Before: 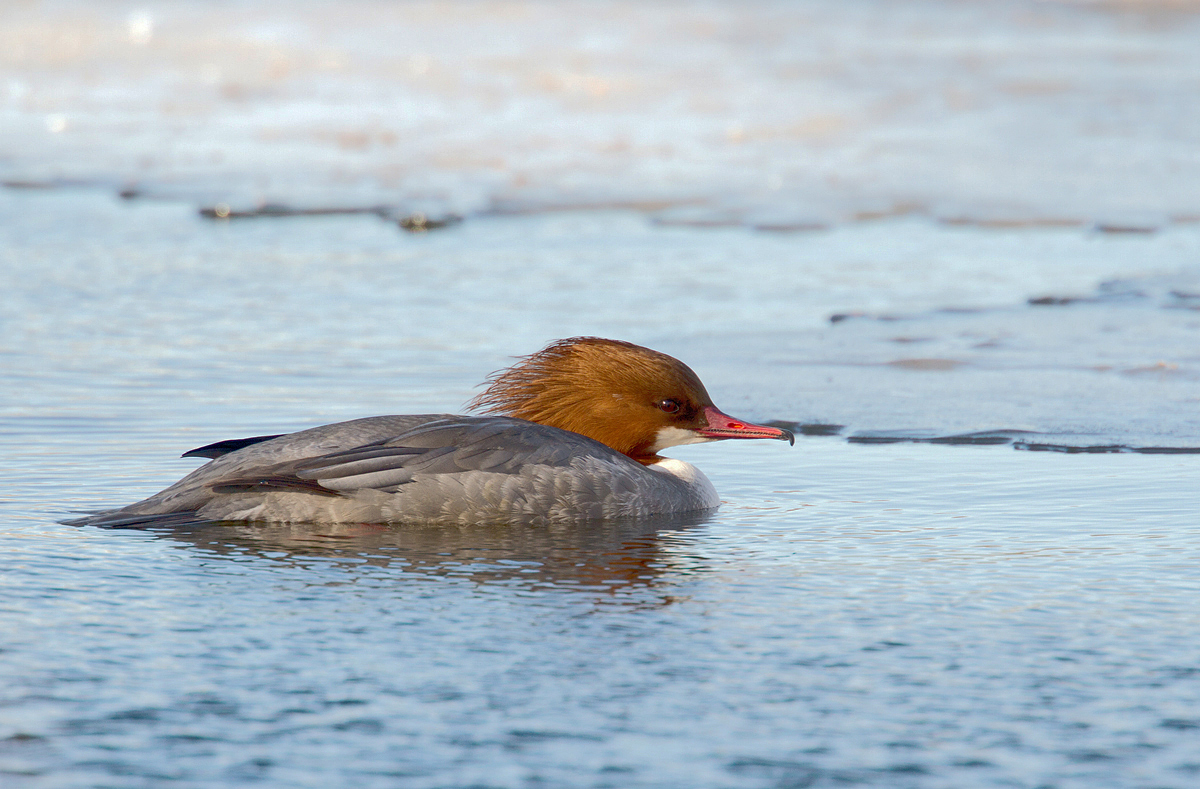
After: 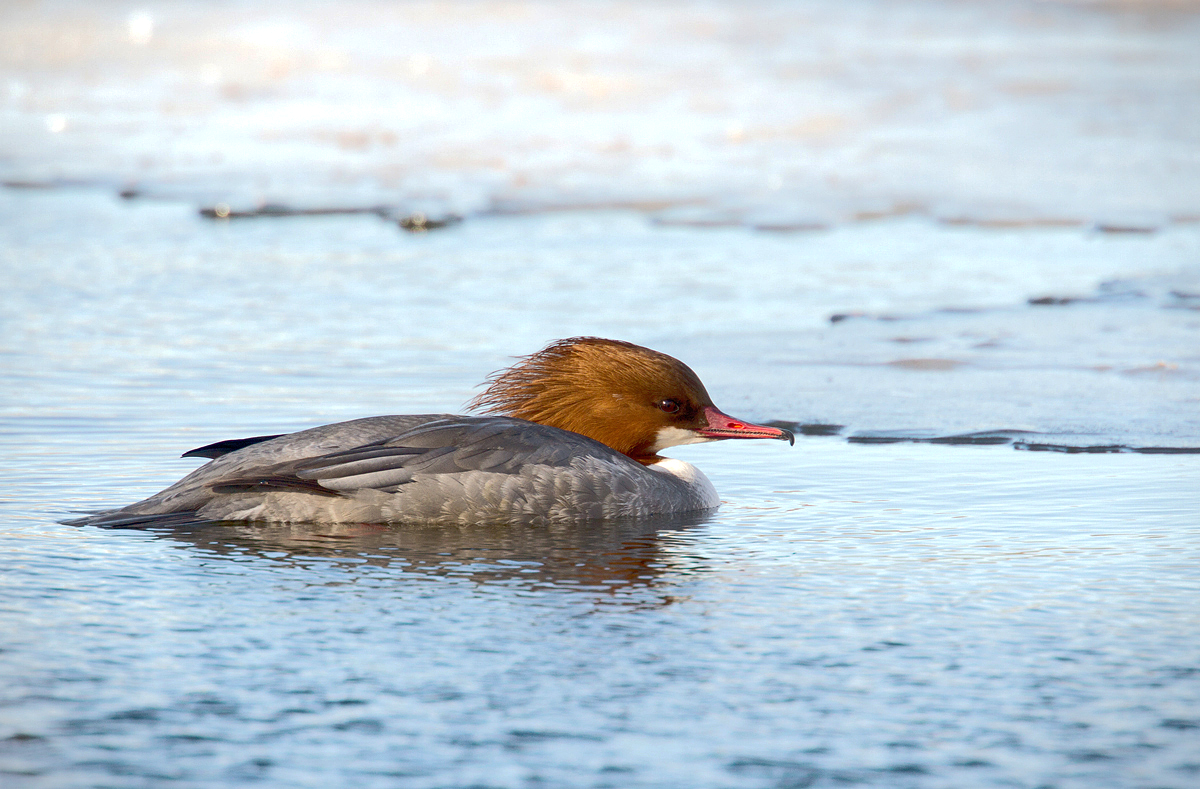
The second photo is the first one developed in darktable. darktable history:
tone equalizer: -8 EV -0.386 EV, -7 EV -0.413 EV, -6 EV -0.309 EV, -5 EV -0.192 EV, -3 EV 0.203 EV, -2 EV 0.343 EV, -1 EV 0.363 EV, +0 EV 0.421 EV, edges refinement/feathering 500, mask exposure compensation -1.57 EV, preserve details no
exposure: compensate highlight preservation false
vignetting: fall-off start 88.29%, fall-off radius 43.46%, brightness -0.317, saturation -0.052, width/height ratio 1.154, unbound false
